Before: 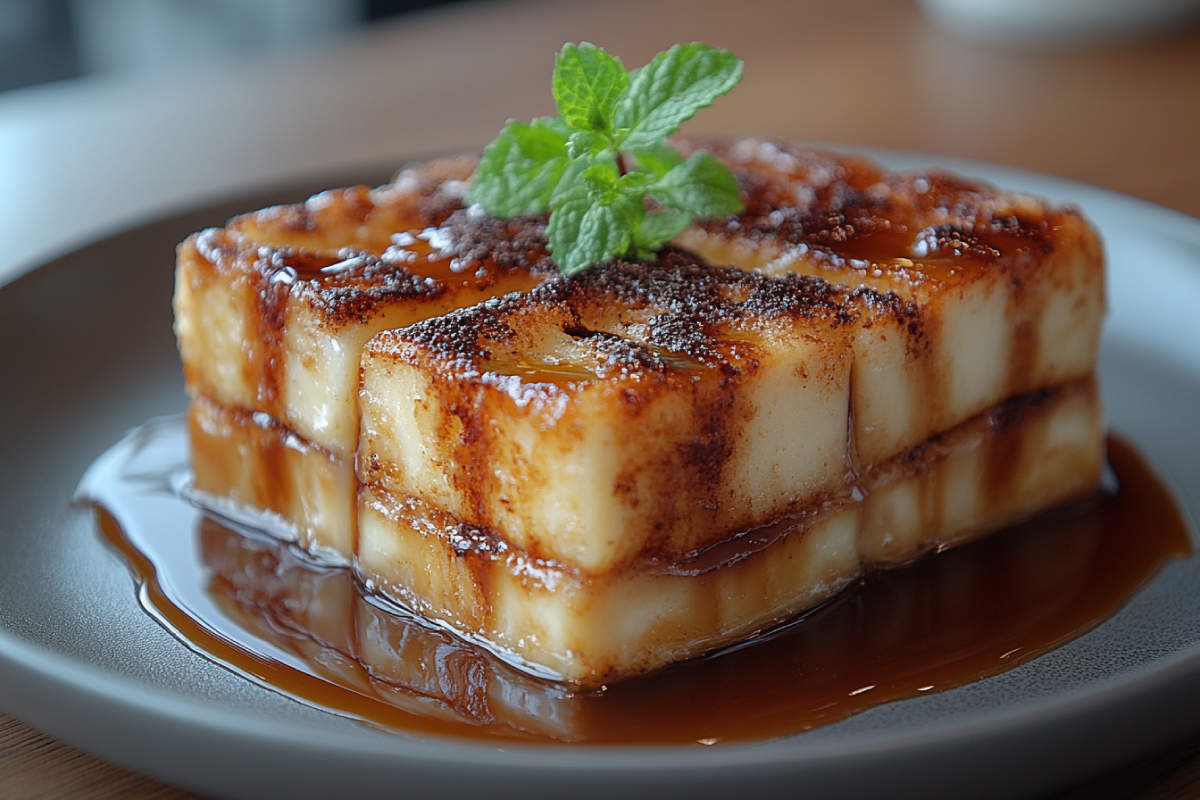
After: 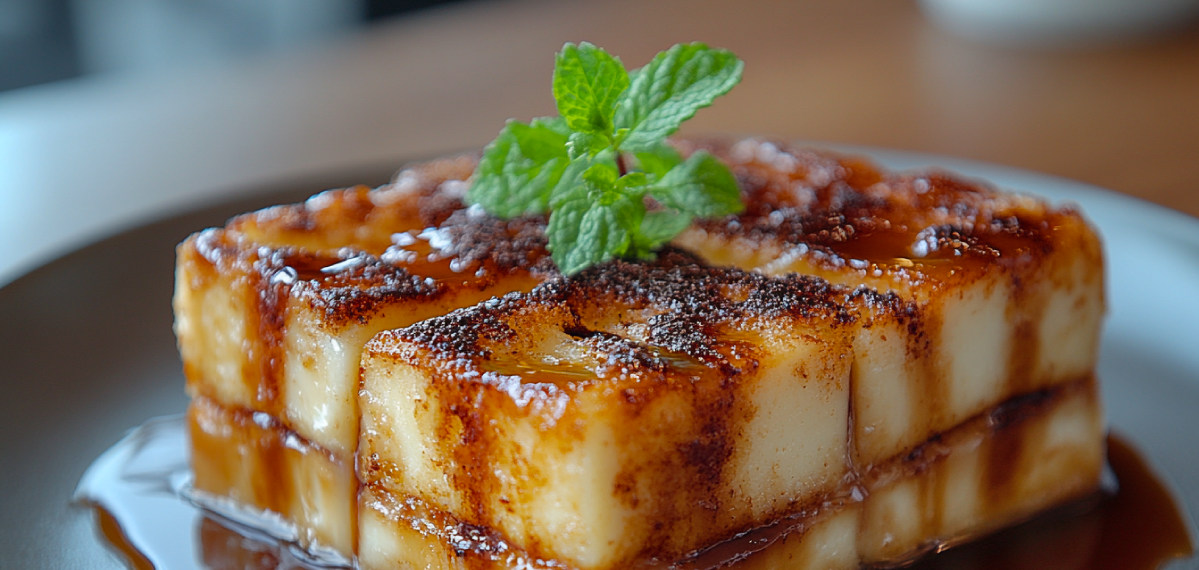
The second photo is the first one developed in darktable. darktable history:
color balance rgb: perceptual saturation grading › global saturation 19.387%
crop: right 0.001%, bottom 28.688%
shadows and highlights: highlights color adjustment 89.38%, soften with gaussian
